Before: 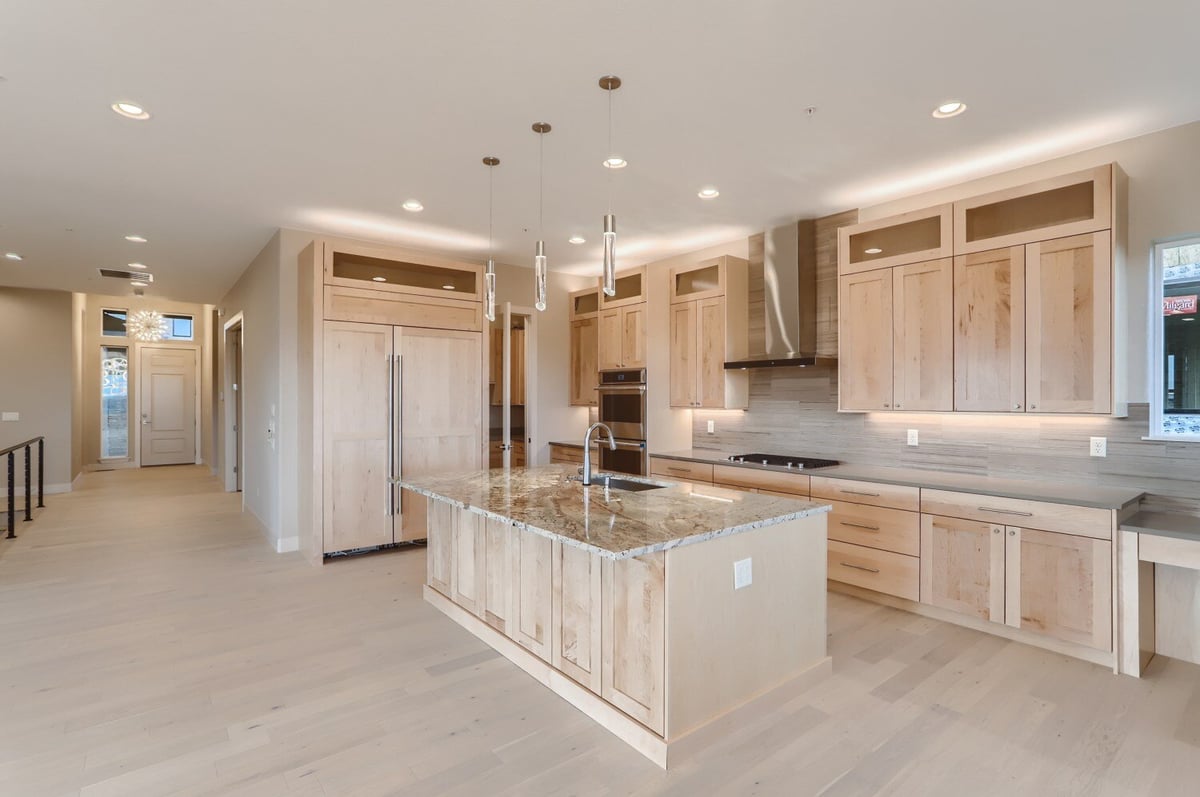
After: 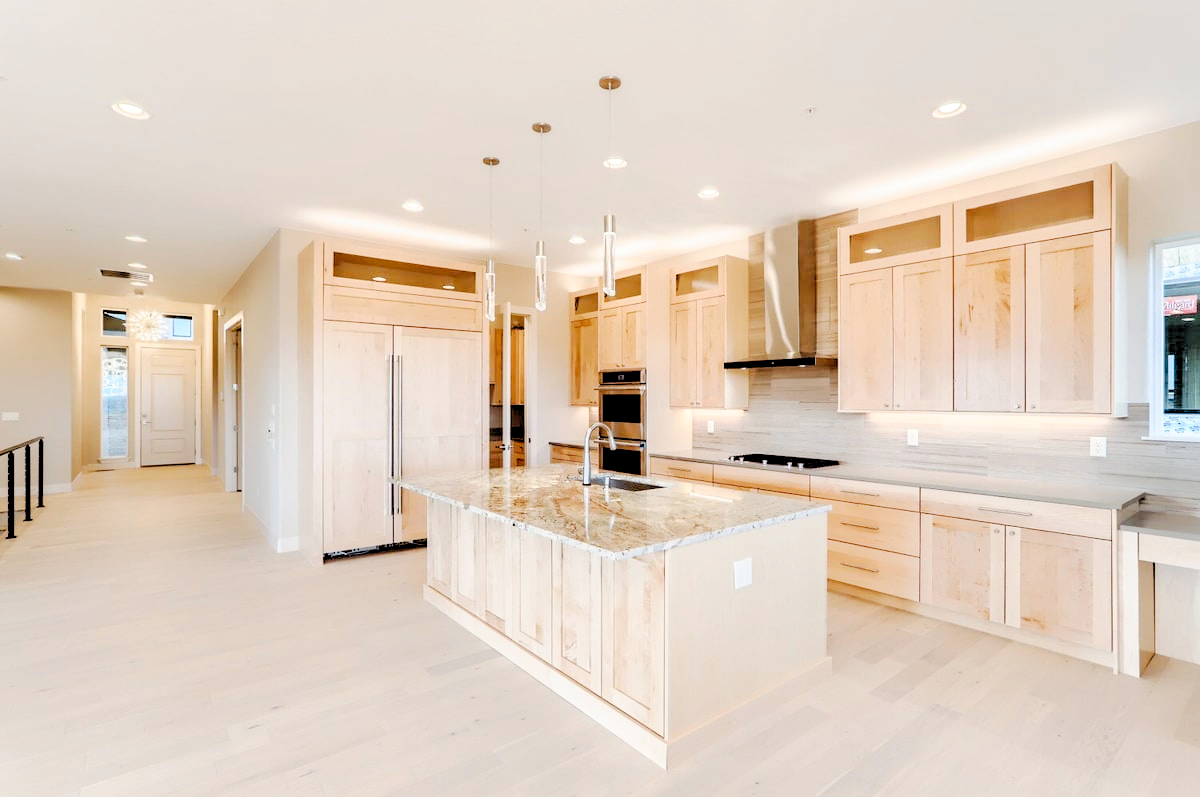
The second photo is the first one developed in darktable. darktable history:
rgb levels: levels [[0.027, 0.429, 0.996], [0, 0.5, 1], [0, 0.5, 1]]
tone curve: curves: ch0 [(0, 0) (0.003, 0) (0.011, 0.001) (0.025, 0.003) (0.044, 0.005) (0.069, 0.011) (0.1, 0.021) (0.136, 0.035) (0.177, 0.079) (0.224, 0.134) (0.277, 0.219) (0.335, 0.315) (0.399, 0.42) (0.468, 0.529) (0.543, 0.636) (0.623, 0.727) (0.709, 0.805) (0.801, 0.88) (0.898, 0.957) (1, 1)], preserve colors none
